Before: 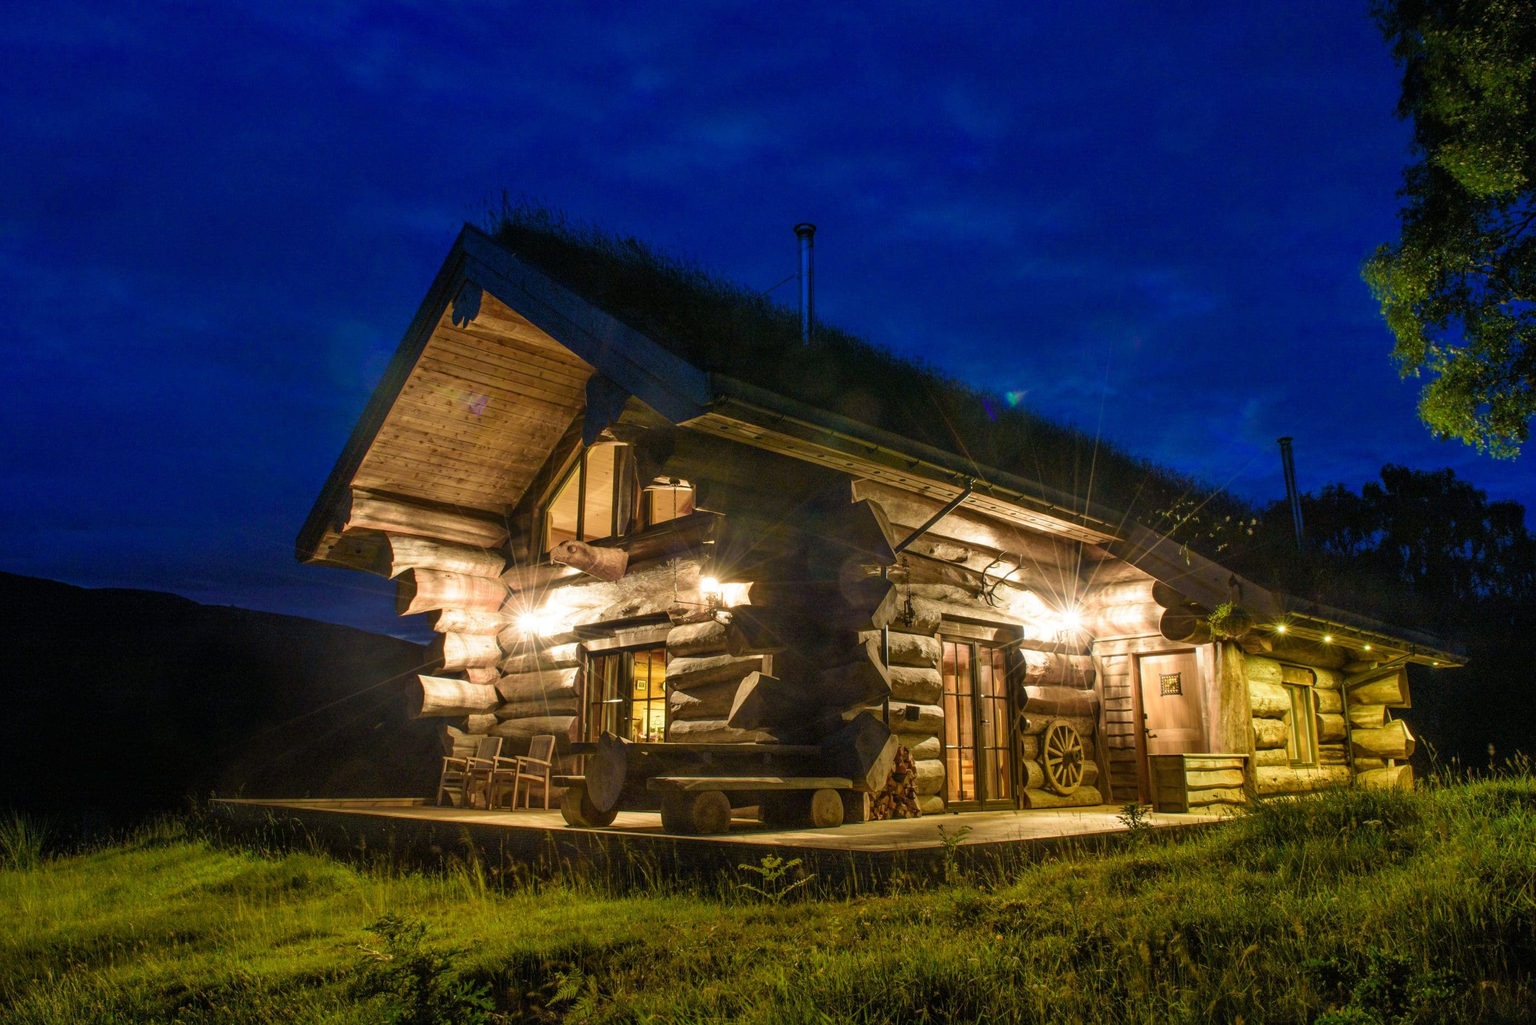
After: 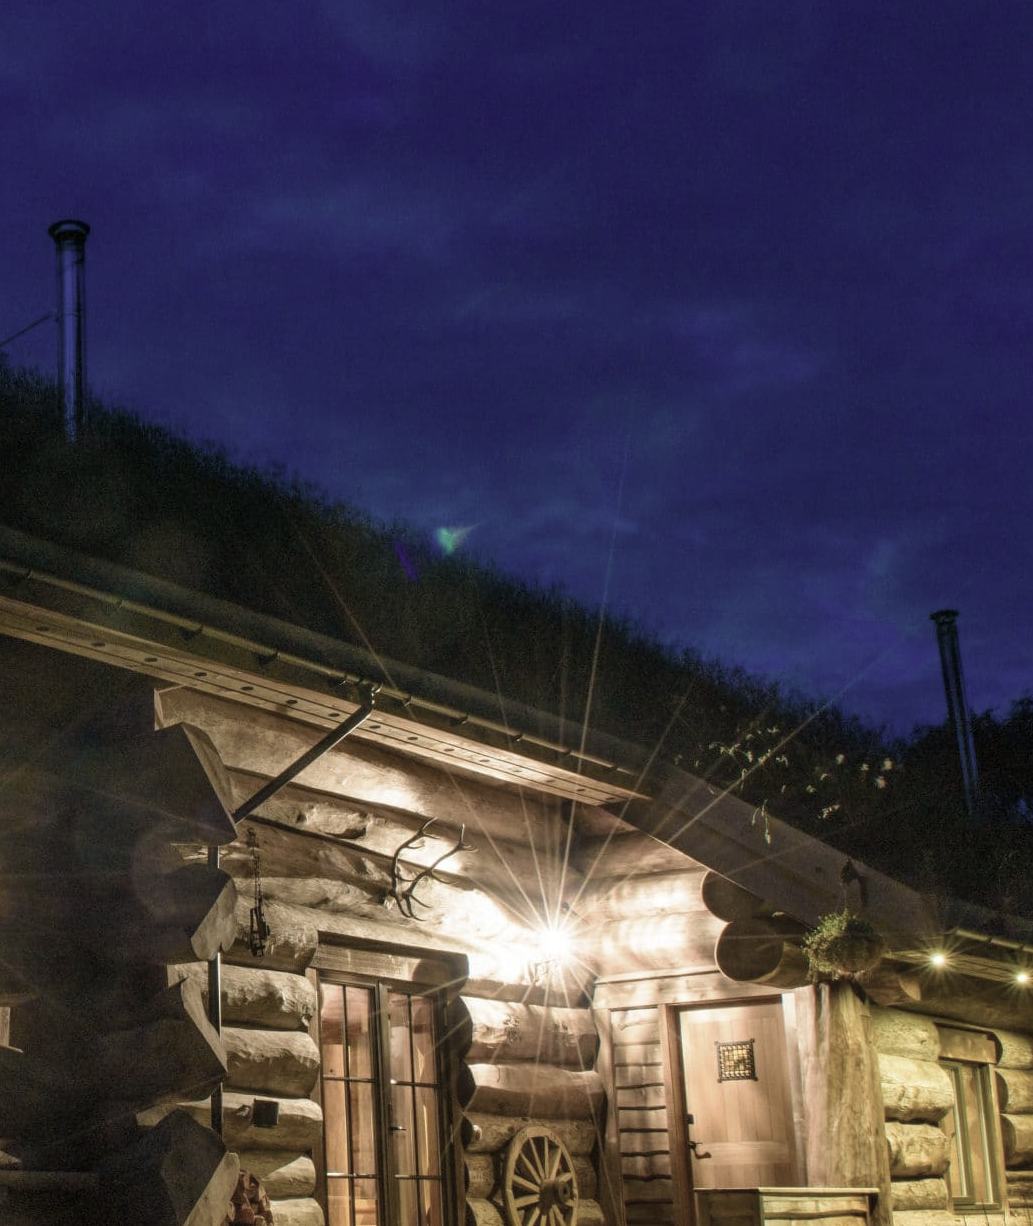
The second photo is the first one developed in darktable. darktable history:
crop and rotate: left 49.936%, top 10.094%, right 13.136%, bottom 24.256%
color correction: saturation 0.57
exposure: compensate highlight preservation false
